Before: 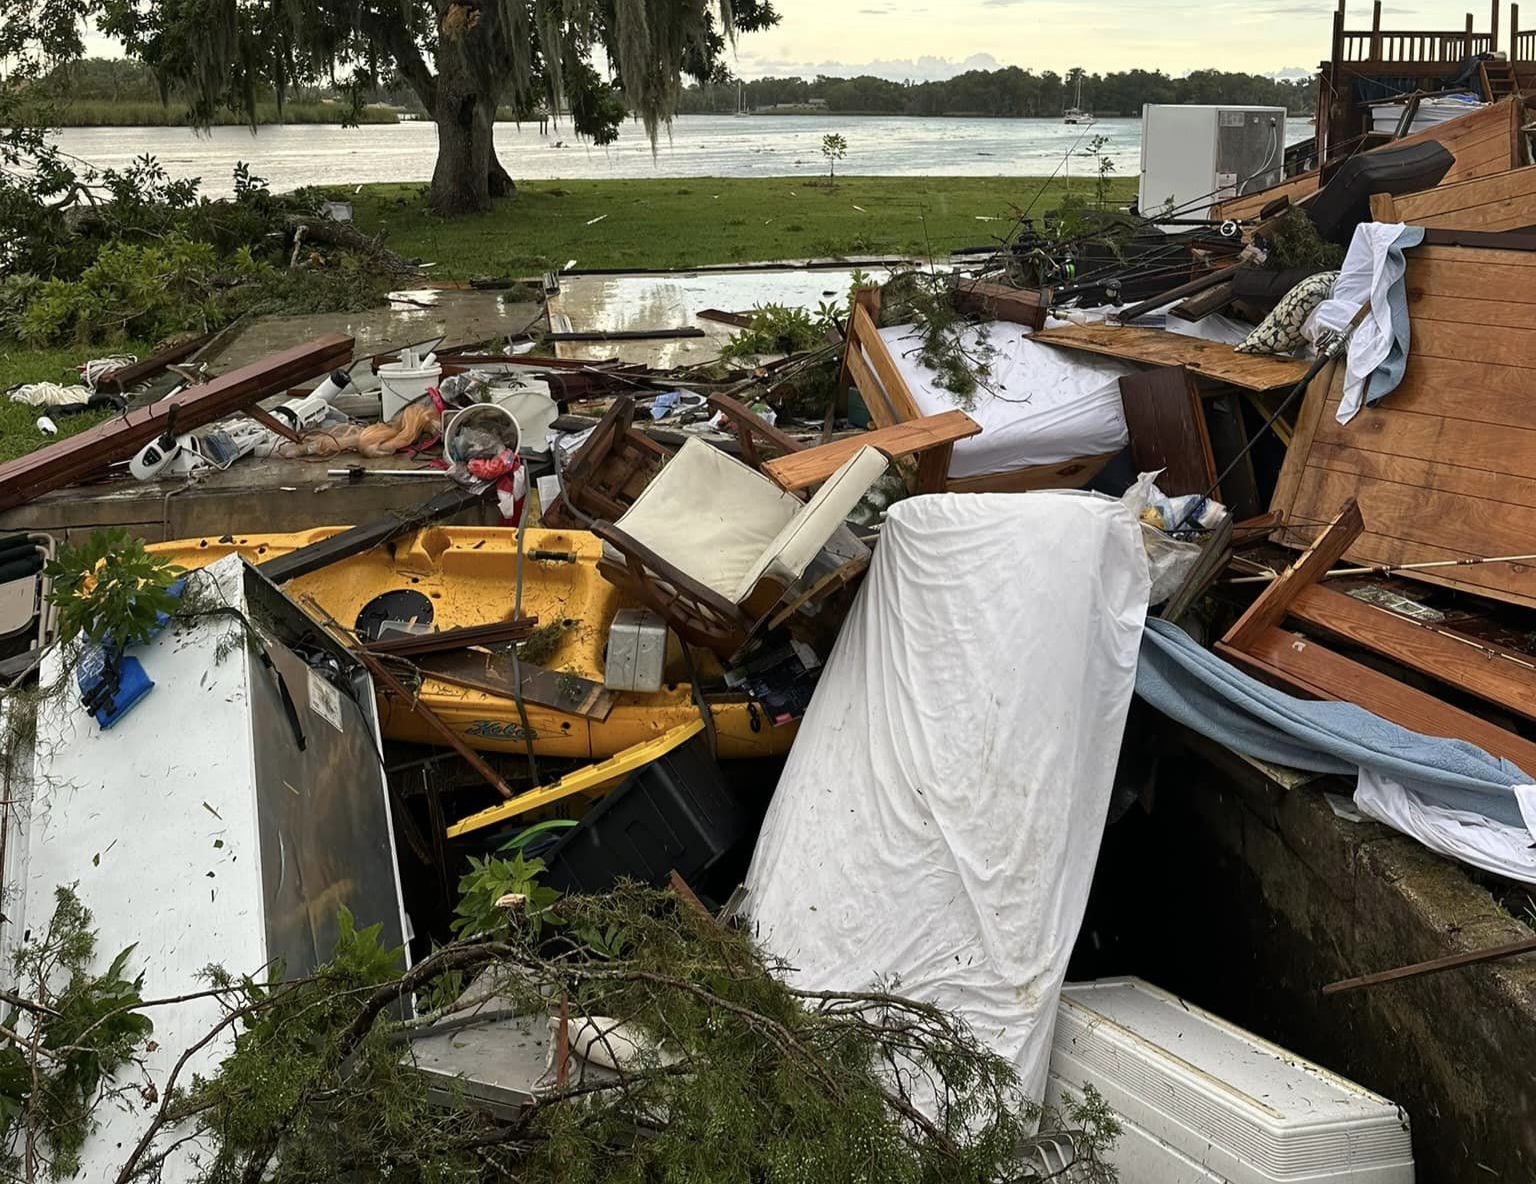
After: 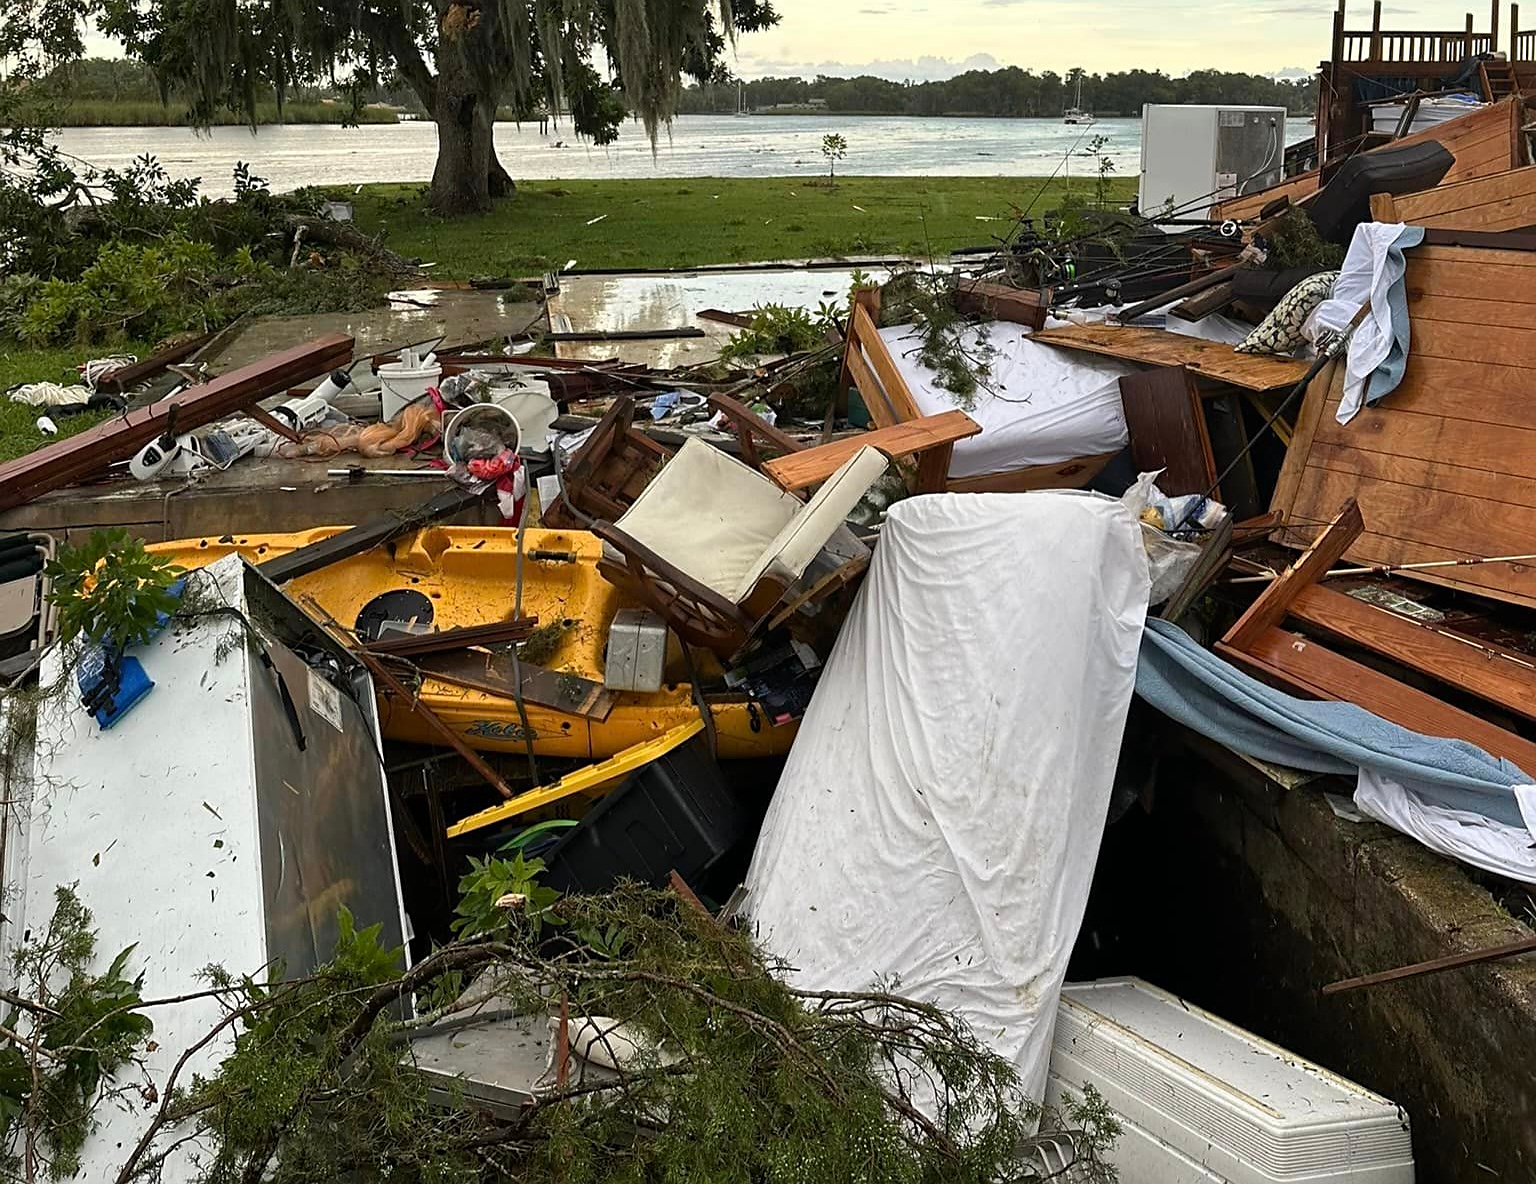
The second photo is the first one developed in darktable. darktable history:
sharpen: radius 1.825, amount 0.4, threshold 1.733
